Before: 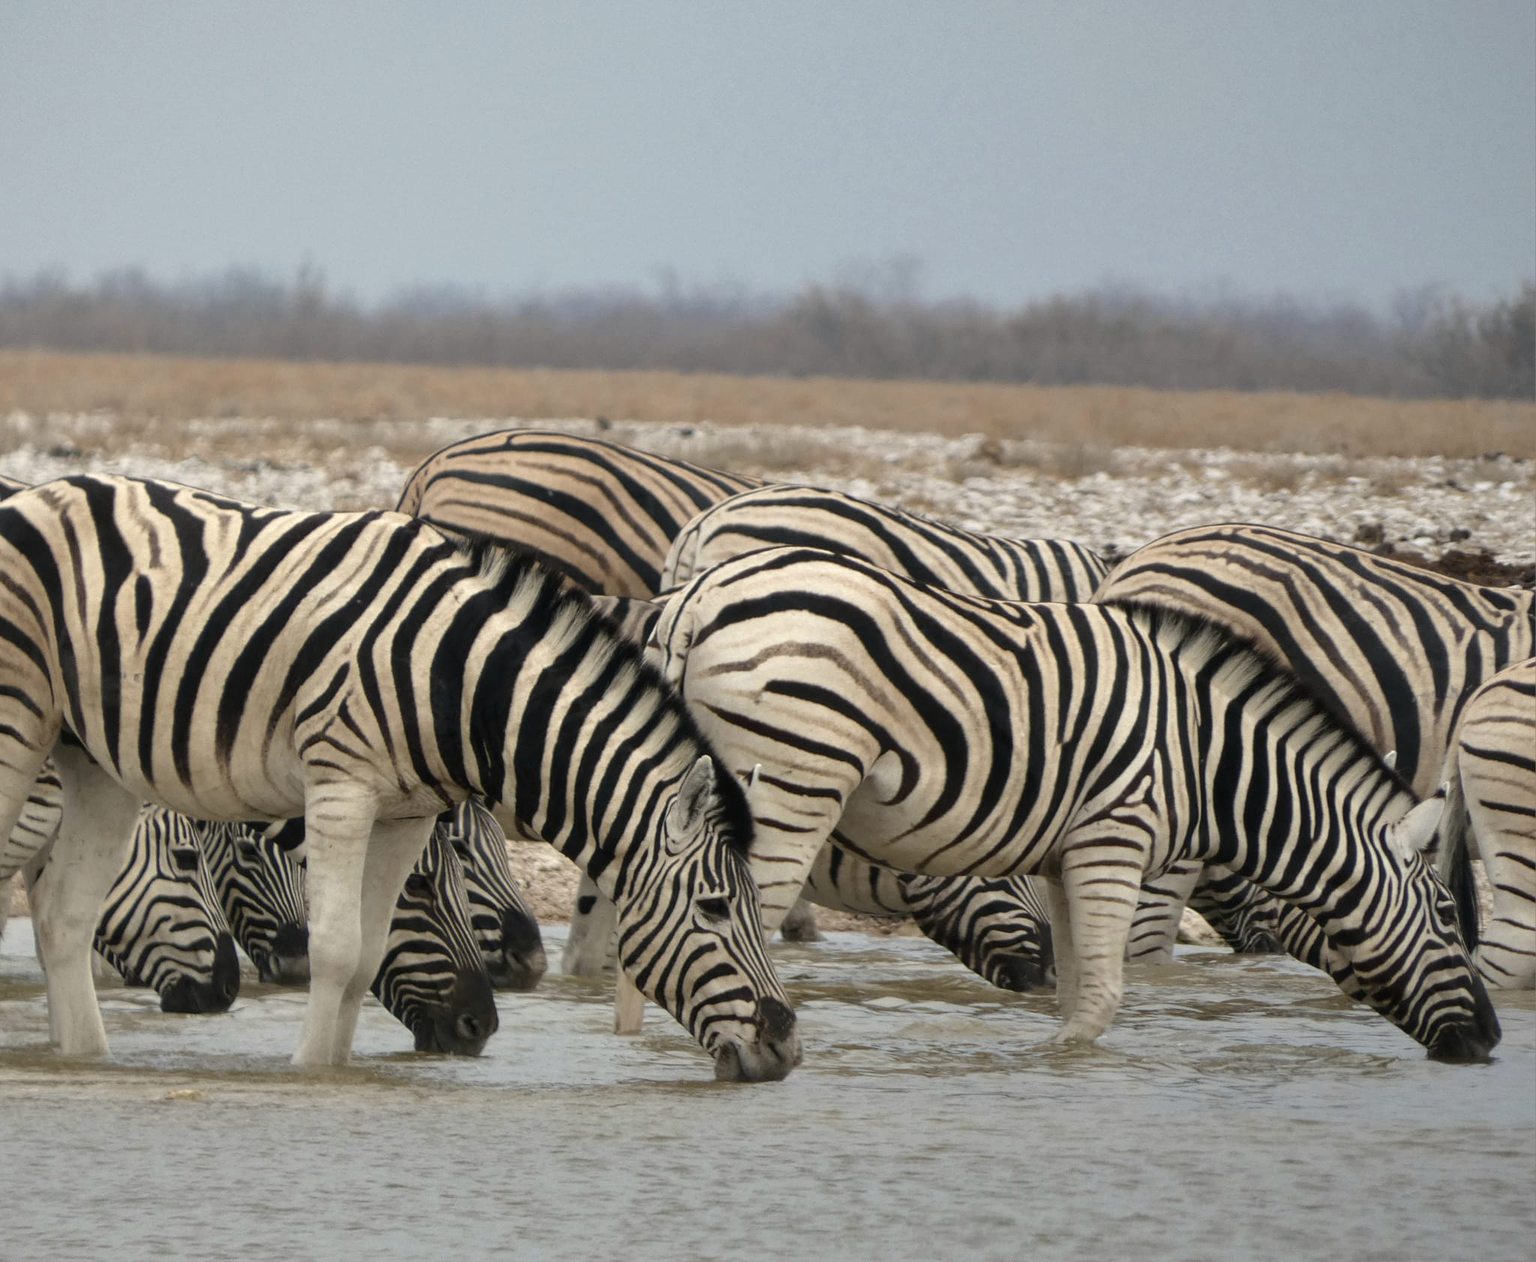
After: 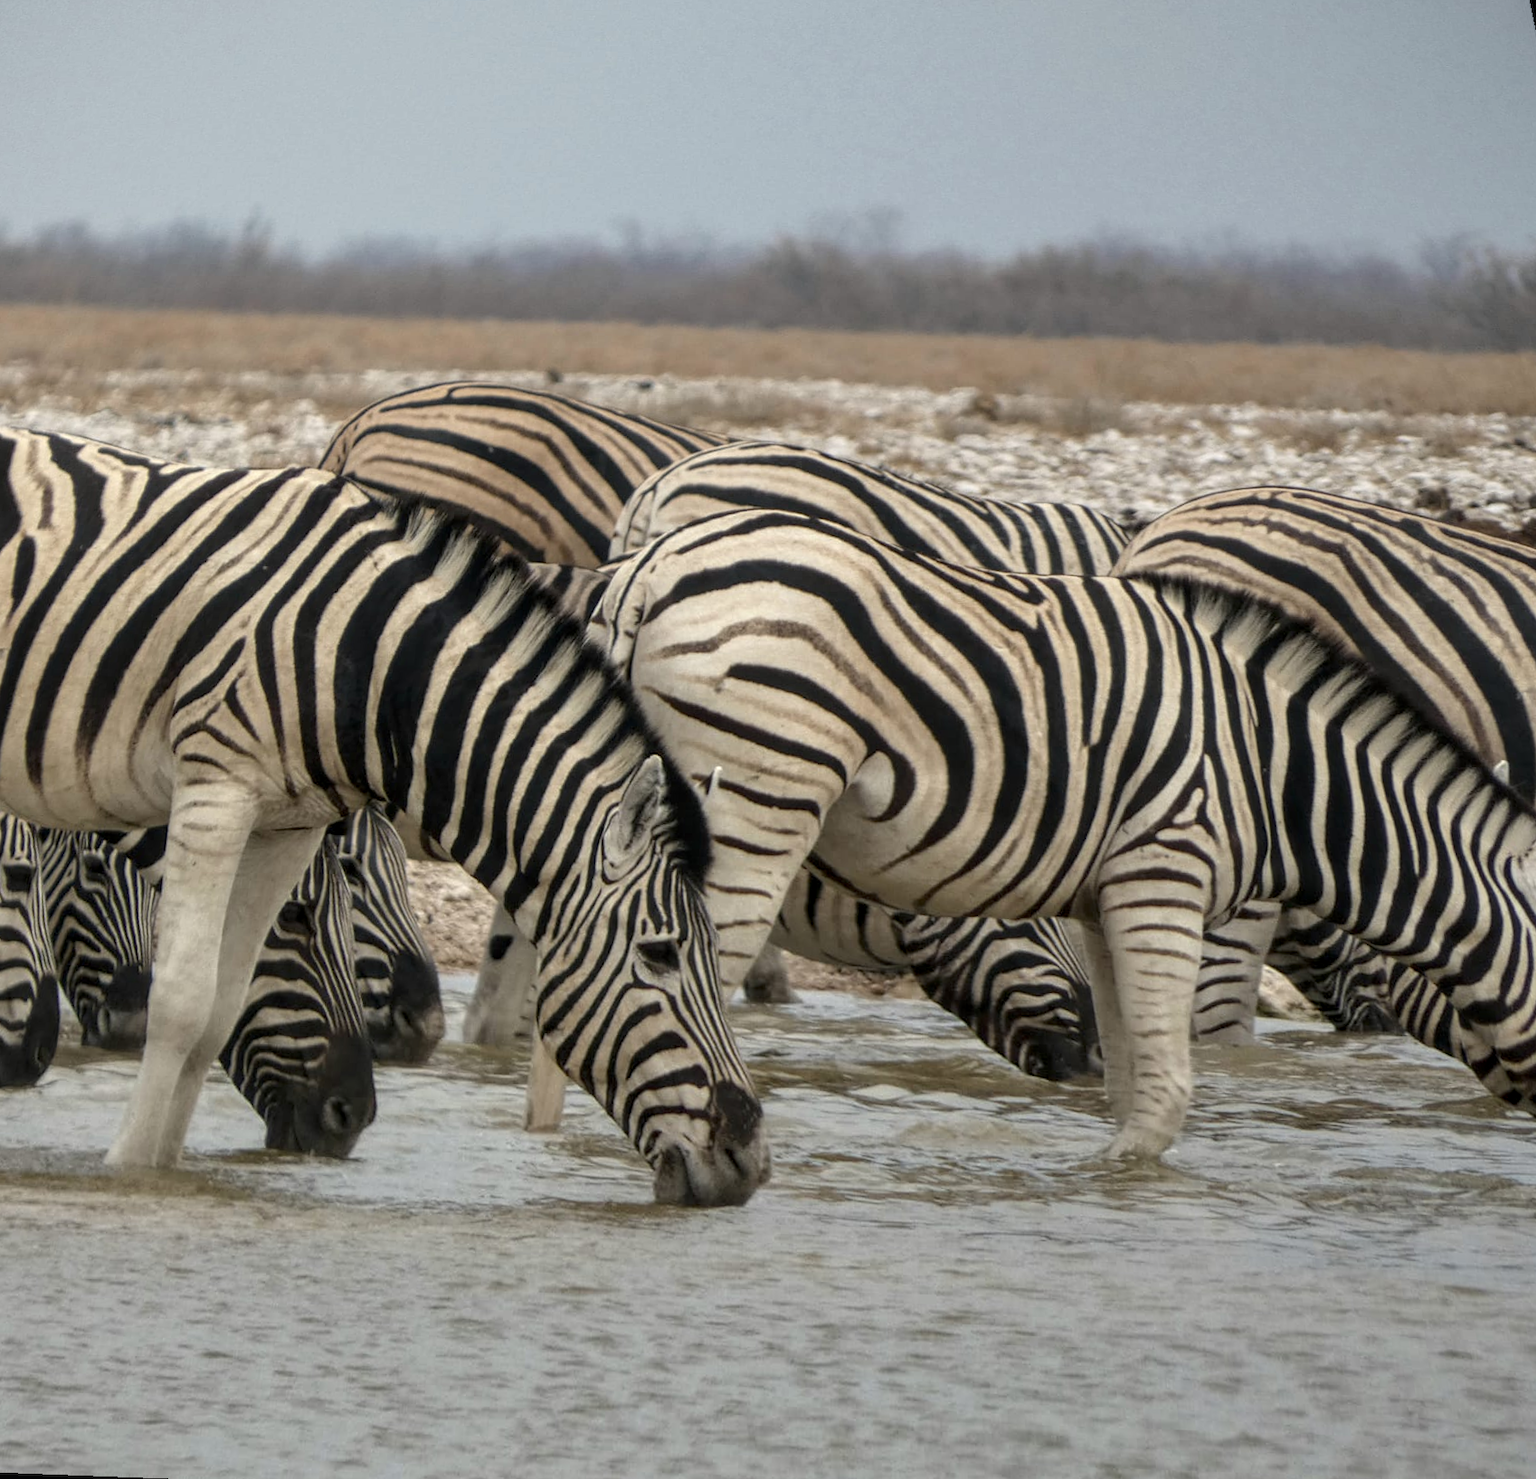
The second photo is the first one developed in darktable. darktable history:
rotate and perspective: rotation 0.72°, lens shift (vertical) -0.352, lens shift (horizontal) -0.051, crop left 0.152, crop right 0.859, crop top 0.019, crop bottom 0.964
local contrast: on, module defaults
